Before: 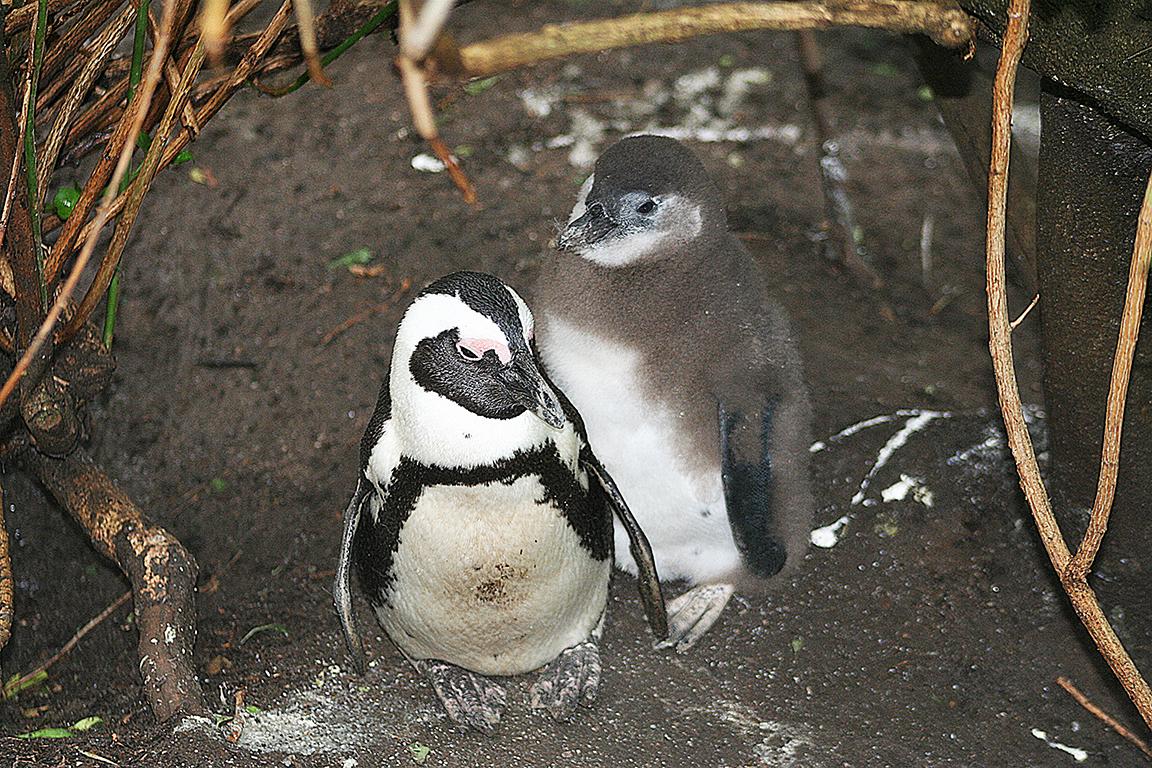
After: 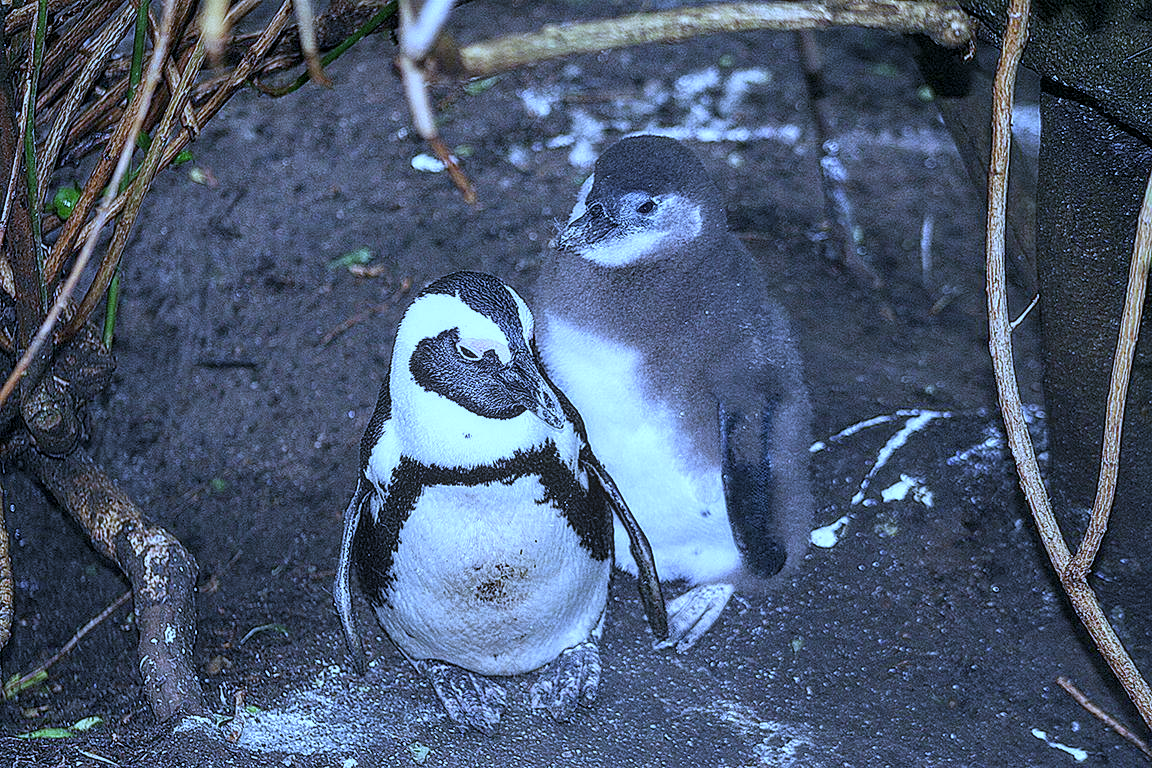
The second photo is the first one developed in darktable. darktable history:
local contrast: detail 130%
white balance: red 0.766, blue 1.537
